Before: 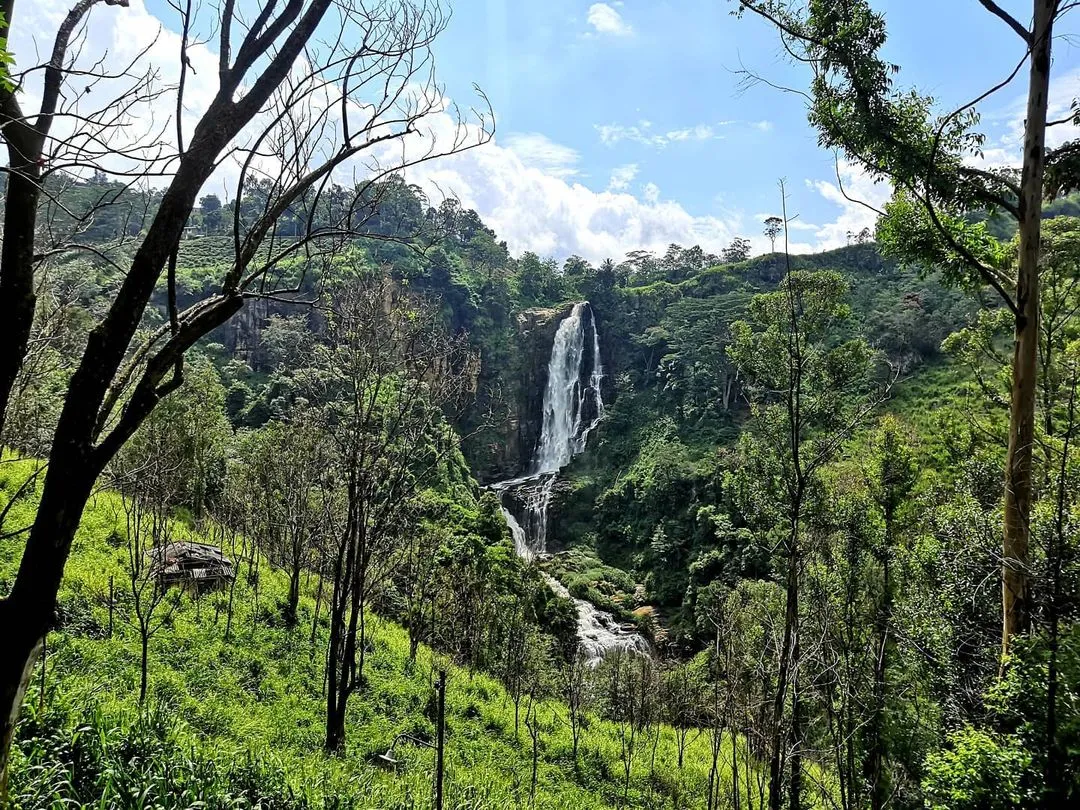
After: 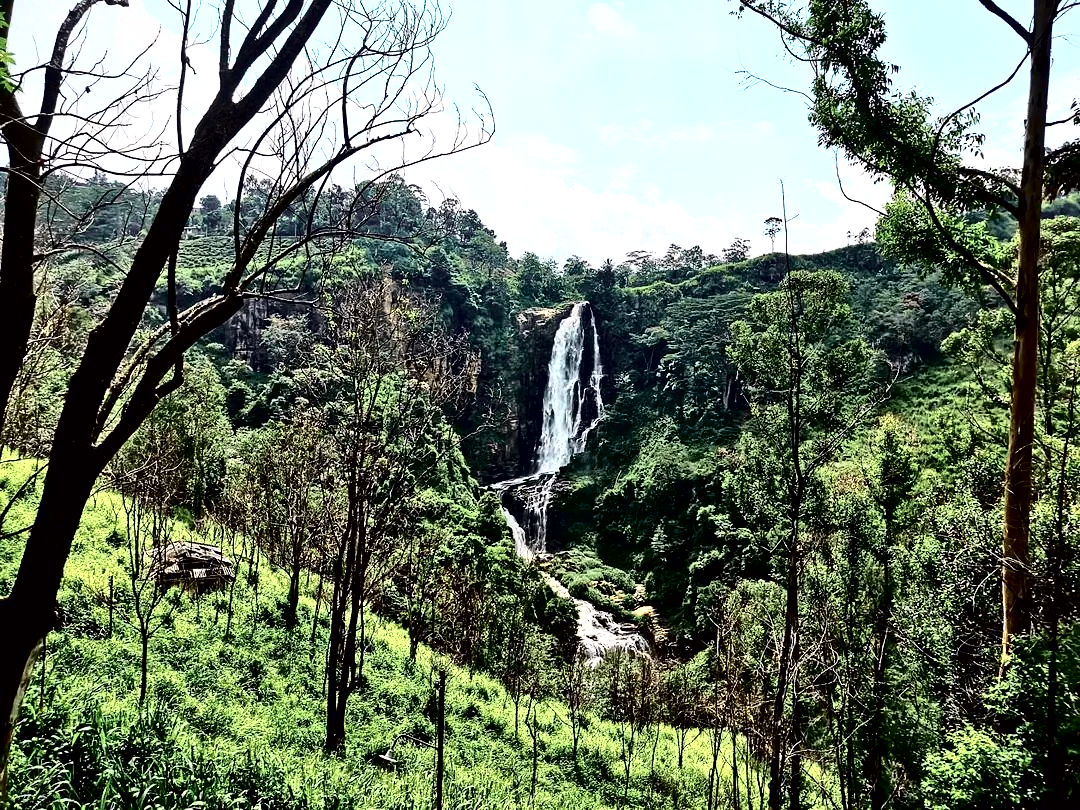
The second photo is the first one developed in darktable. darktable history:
contrast brightness saturation: contrast 0.218
exposure: compensate exposure bias true, compensate highlight preservation false
vignetting: fall-off start 115.92%, fall-off radius 57.99%, center (0, 0.007)
tone curve: curves: ch0 [(0, 0.011) (0.053, 0.026) (0.174, 0.115) (0.398, 0.444) (0.673, 0.775) (0.829, 0.906) (0.991, 0.981)]; ch1 [(0, 0) (0.276, 0.206) (0.409, 0.383) (0.473, 0.458) (0.492, 0.501) (0.512, 0.513) (0.54, 0.543) (0.585, 0.617) (0.659, 0.686) (0.78, 0.8) (1, 1)]; ch2 [(0, 0) (0.438, 0.449) (0.473, 0.469) (0.503, 0.5) (0.523, 0.534) (0.562, 0.594) (0.612, 0.635) (0.695, 0.713) (1, 1)], color space Lab, independent channels, preserve colors none
local contrast: mode bilateral grid, contrast 99, coarseness 99, detail 165%, midtone range 0.2
color zones: curves: ch0 [(0.018, 0.548) (0.197, 0.654) (0.425, 0.447) (0.605, 0.658) (0.732, 0.579)]; ch1 [(0.105, 0.531) (0.224, 0.531) (0.386, 0.39) (0.618, 0.456) (0.732, 0.456) (0.956, 0.421)]; ch2 [(0.039, 0.583) (0.215, 0.465) (0.399, 0.544) (0.465, 0.548) (0.614, 0.447) (0.724, 0.43) (0.882, 0.623) (0.956, 0.632)]
